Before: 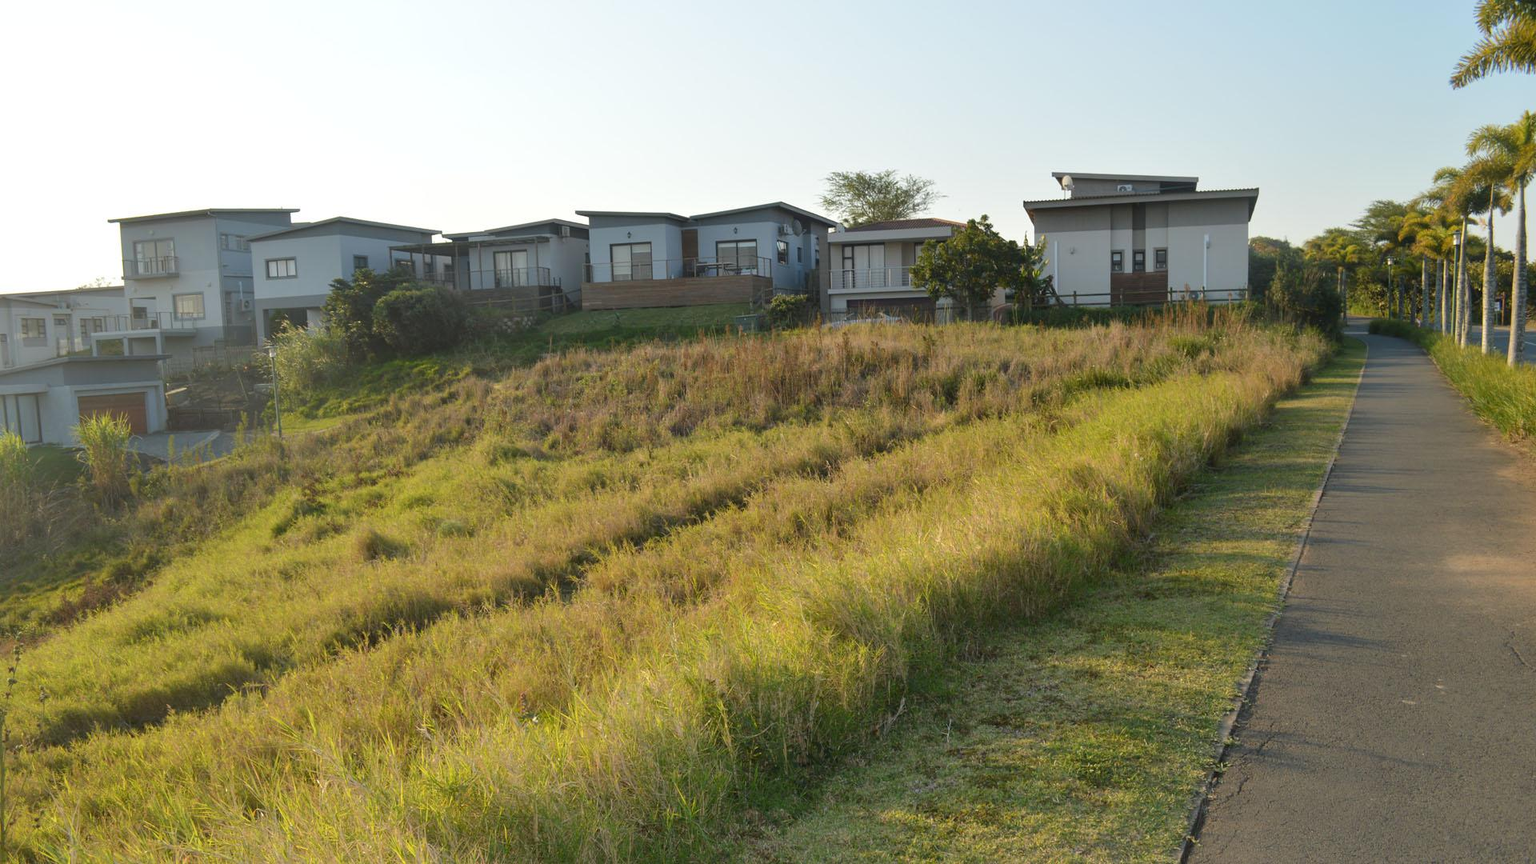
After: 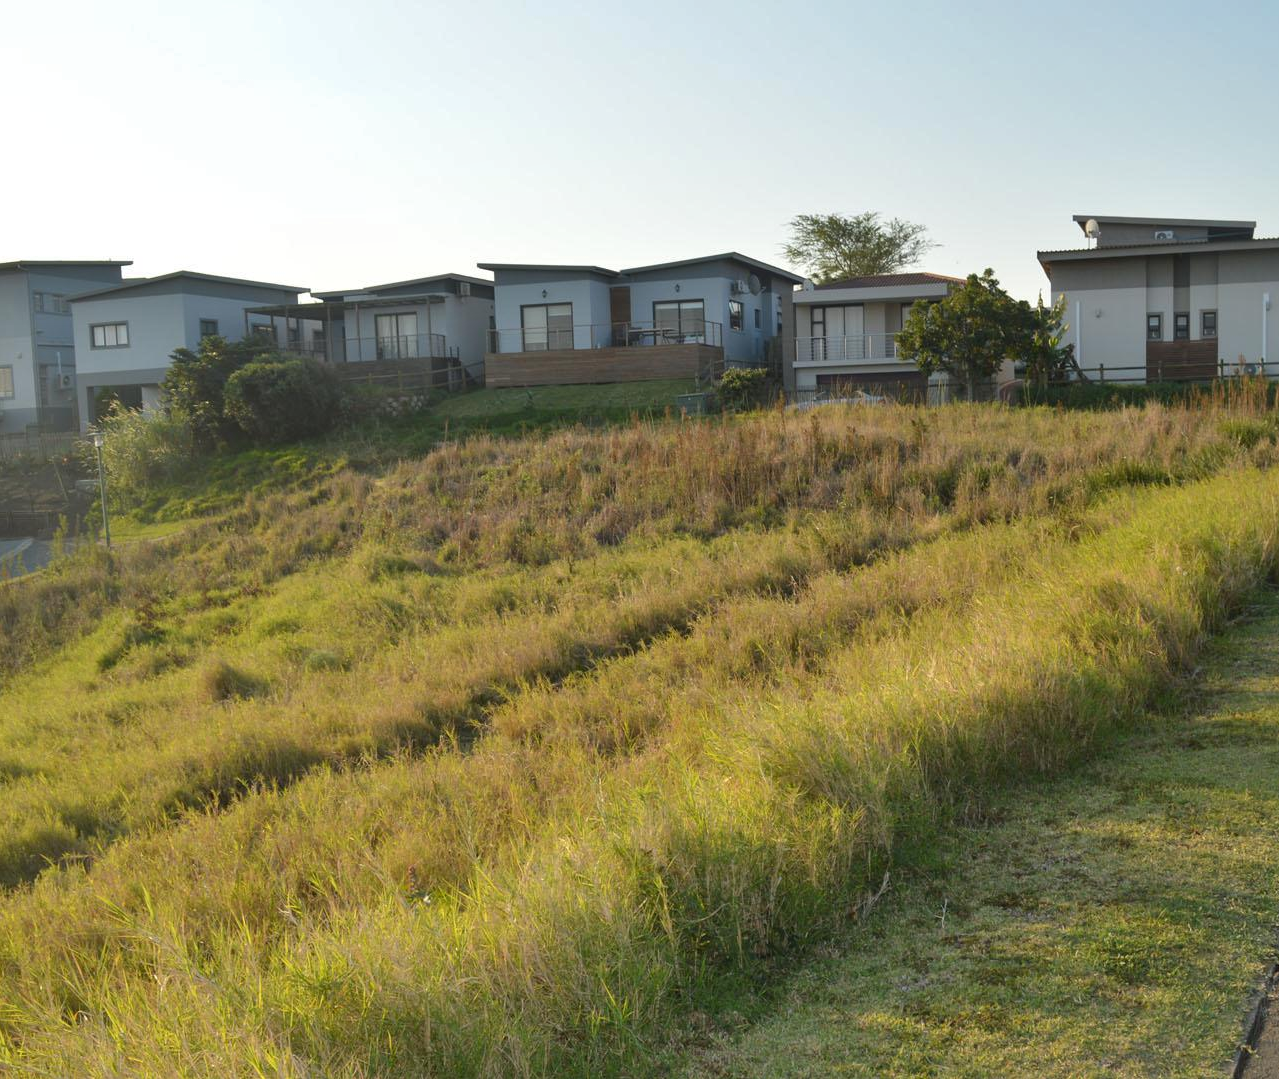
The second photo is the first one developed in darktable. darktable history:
tone equalizer: on, module defaults
crop and rotate: left 12.648%, right 20.685%
shadows and highlights: low approximation 0.01, soften with gaussian
